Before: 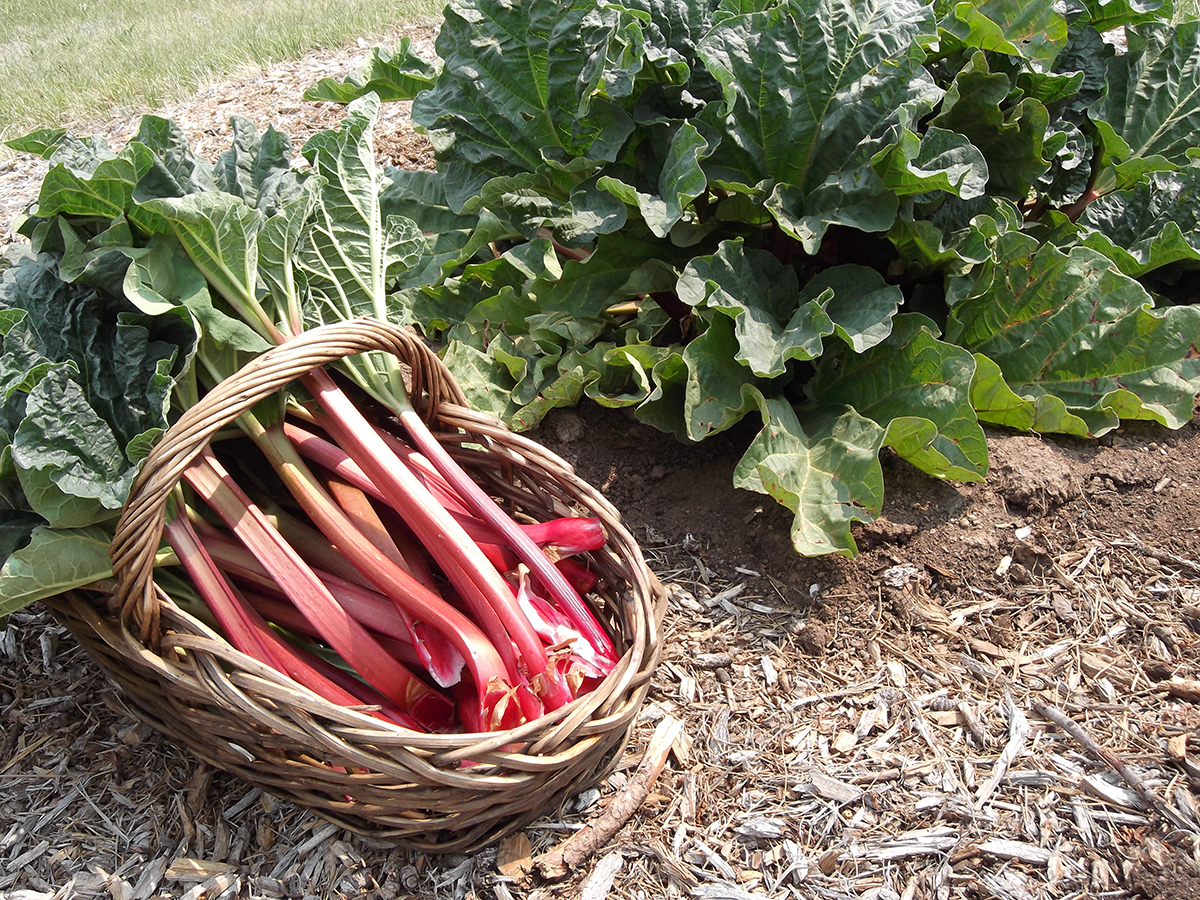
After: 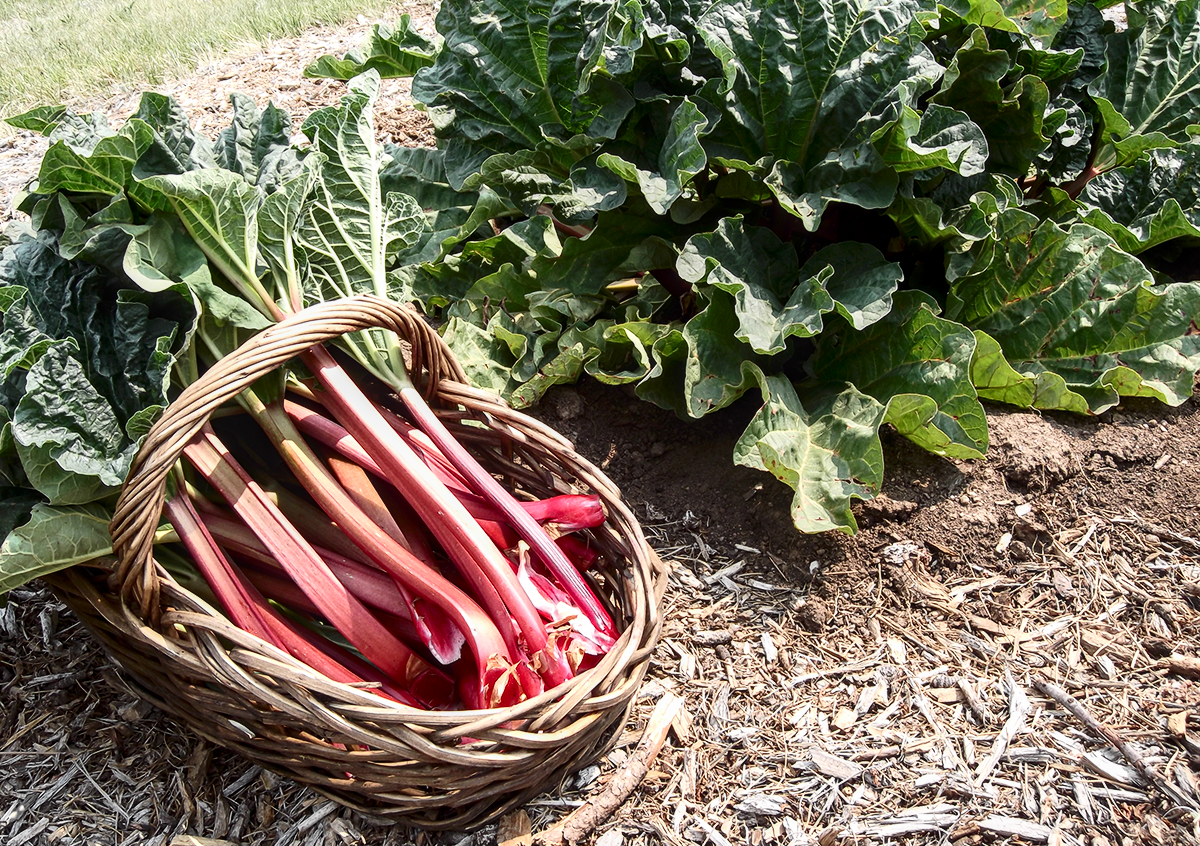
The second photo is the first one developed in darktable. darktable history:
local contrast: on, module defaults
contrast brightness saturation: contrast 0.291
crop and rotate: top 2.627%, bottom 3.294%
